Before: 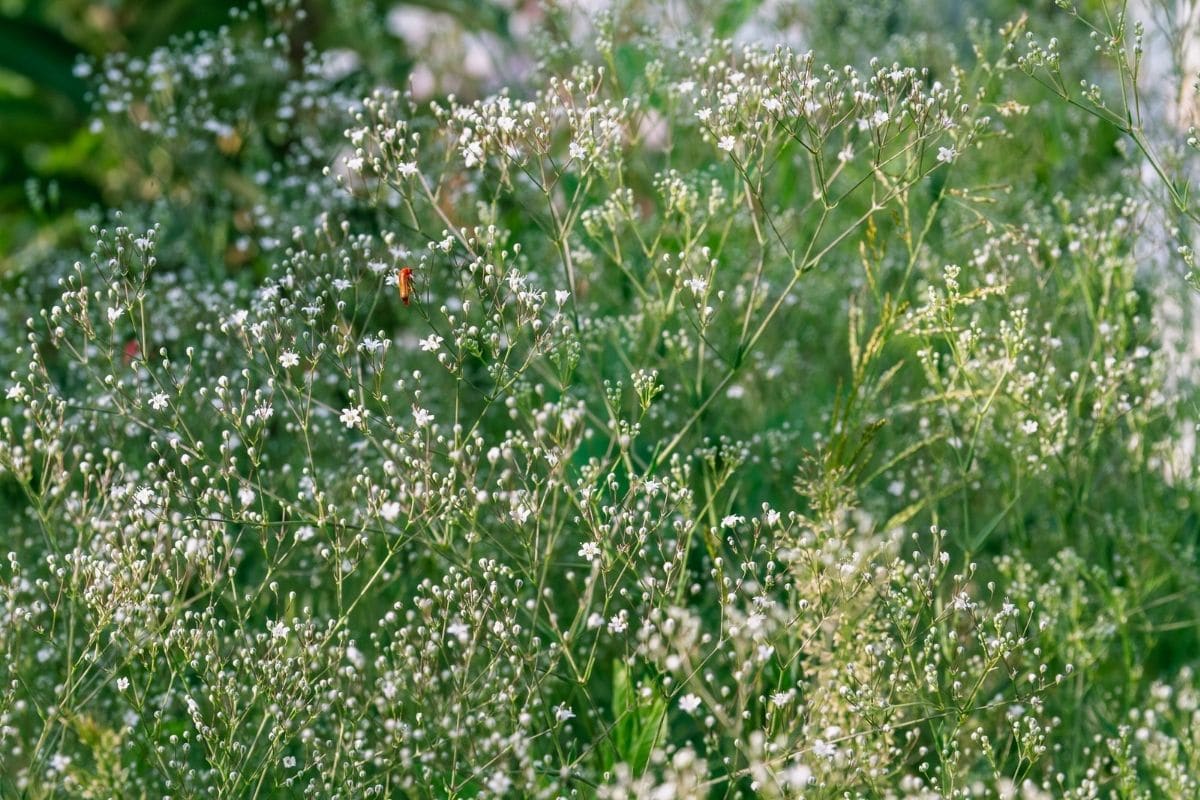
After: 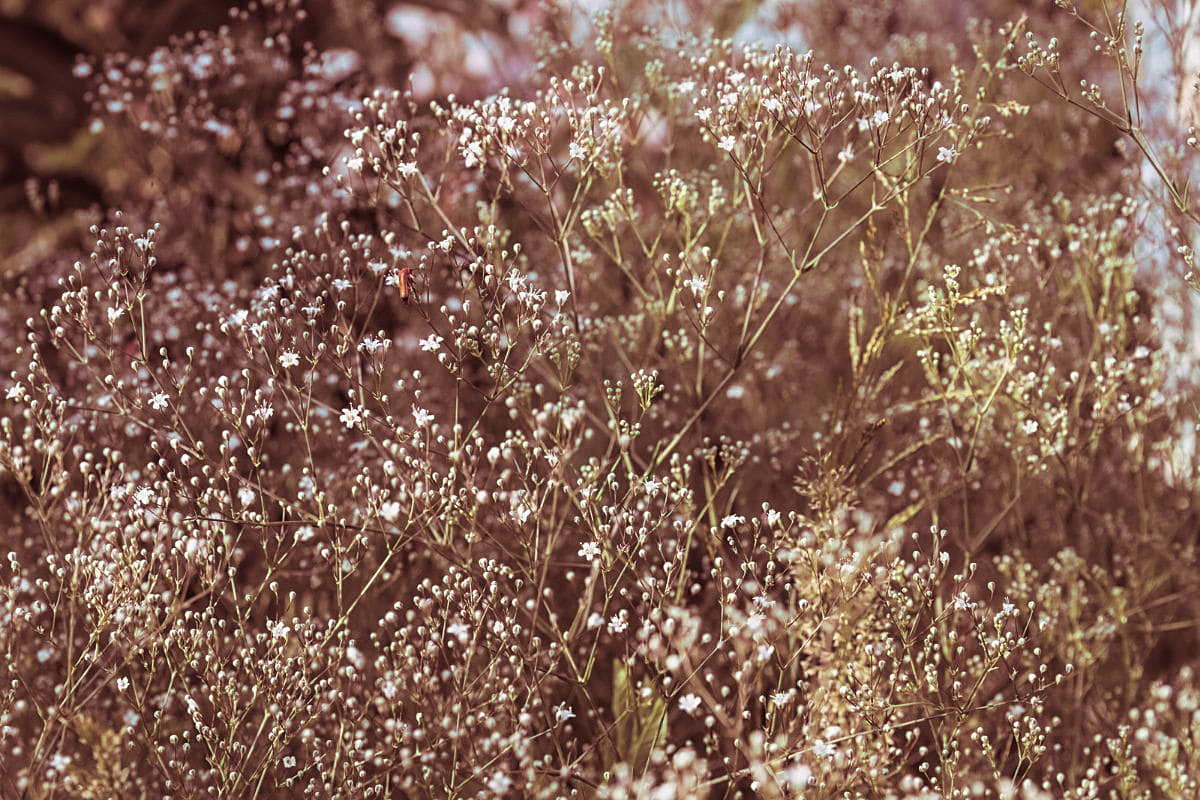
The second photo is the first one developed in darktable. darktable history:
split-toning: highlights › saturation 0, balance -61.83
sharpen: radius 1.864, amount 0.398, threshold 1.271
